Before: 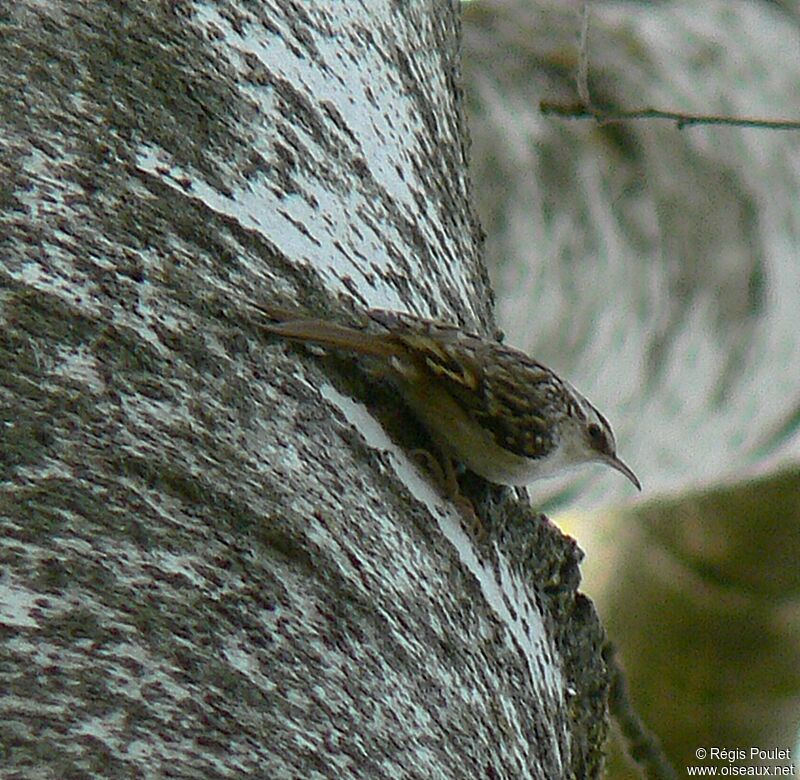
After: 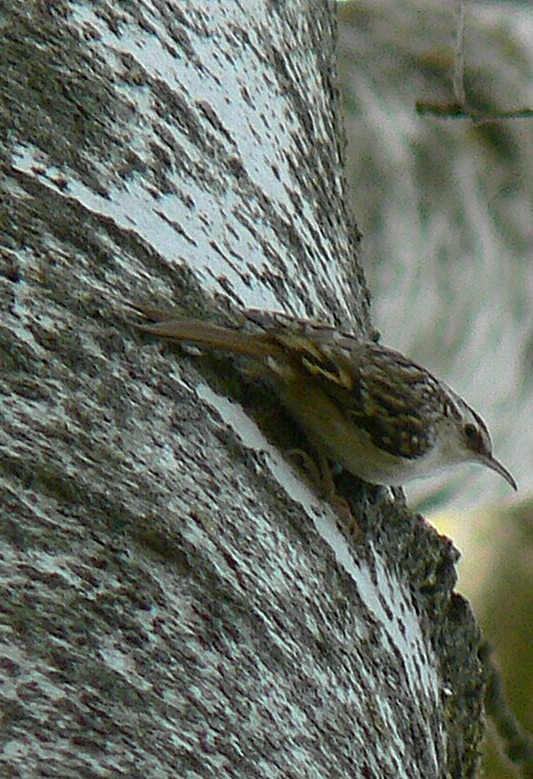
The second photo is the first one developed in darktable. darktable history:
crop and rotate: left 15.566%, right 17.749%
